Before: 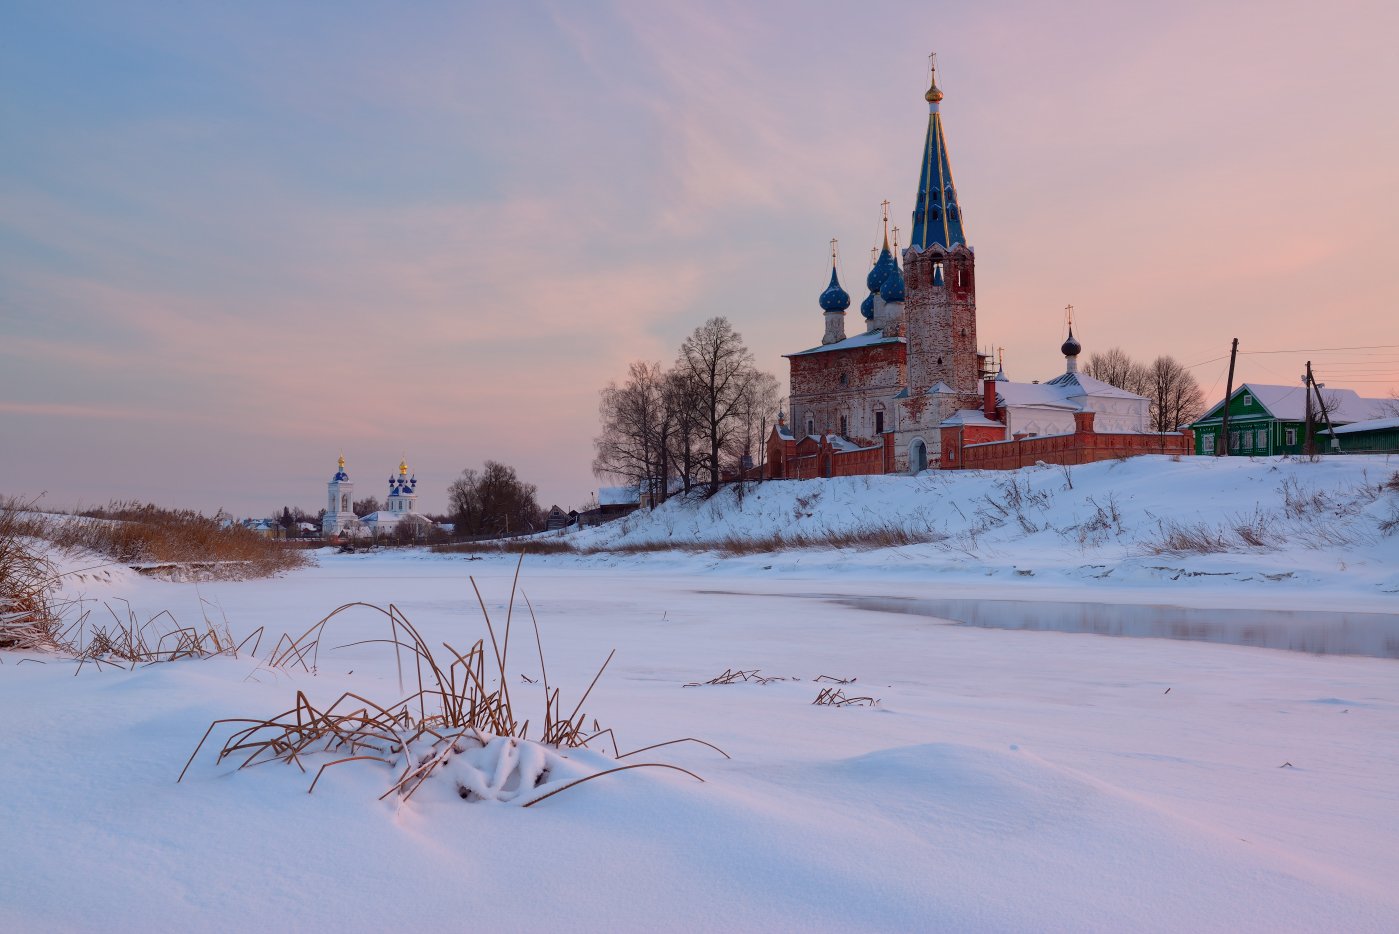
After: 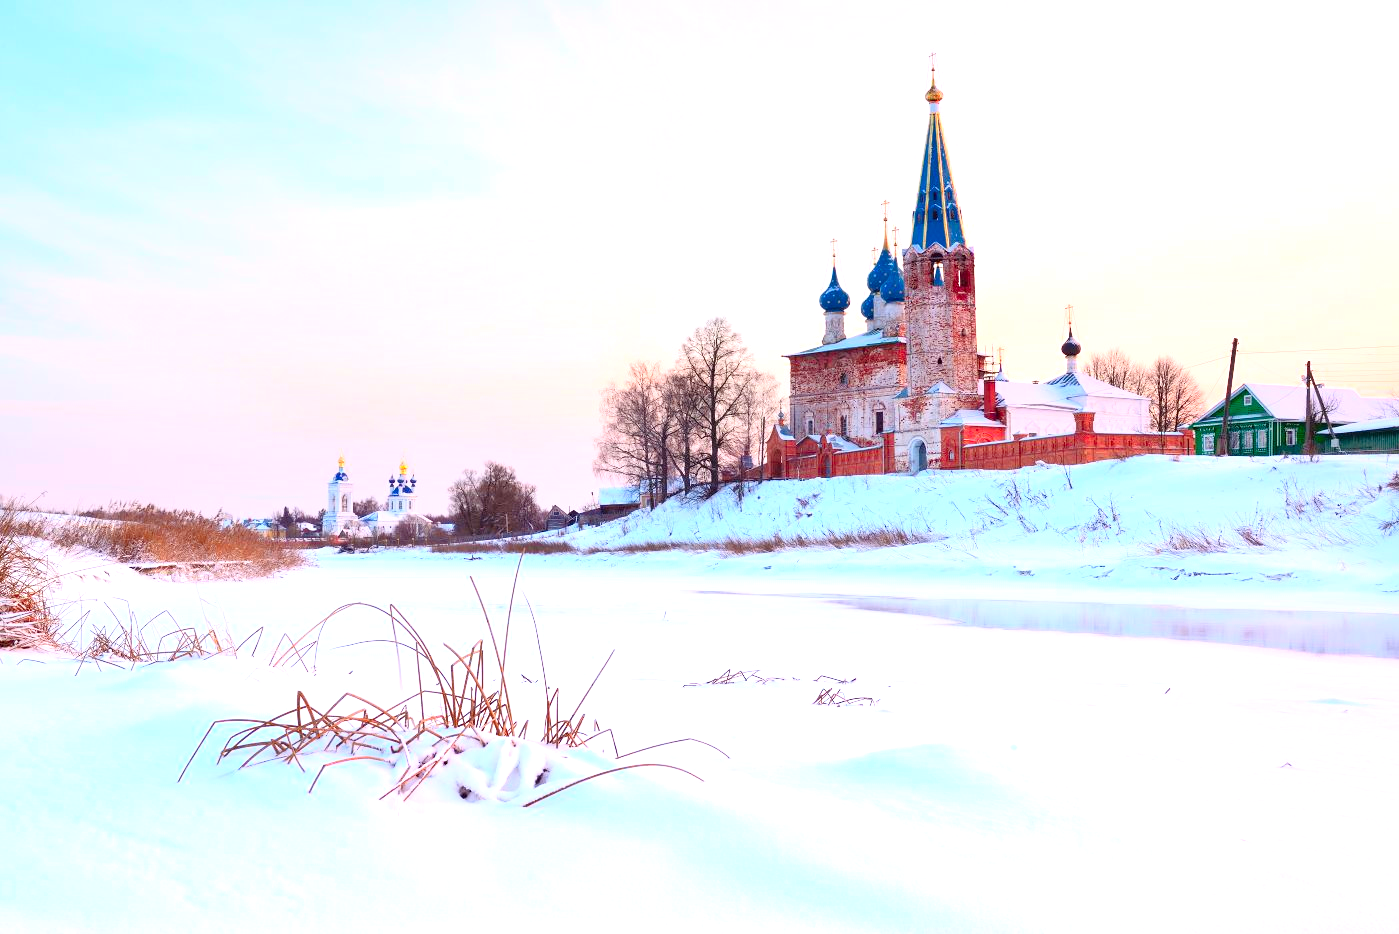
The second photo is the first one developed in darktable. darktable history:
tone equalizer: -8 EV 0.016 EV, -7 EV -0.019 EV, -6 EV 0.018 EV, -5 EV 0.036 EV, -4 EV 0.269 EV, -3 EV 0.627 EV, -2 EV 0.58 EV, -1 EV 0.17 EV, +0 EV 0.044 EV
exposure: black level correction 0, exposure 1.465 EV, compensate exposure bias true, compensate highlight preservation false
contrast brightness saturation: contrast 0.23, brightness 0.104, saturation 0.294
